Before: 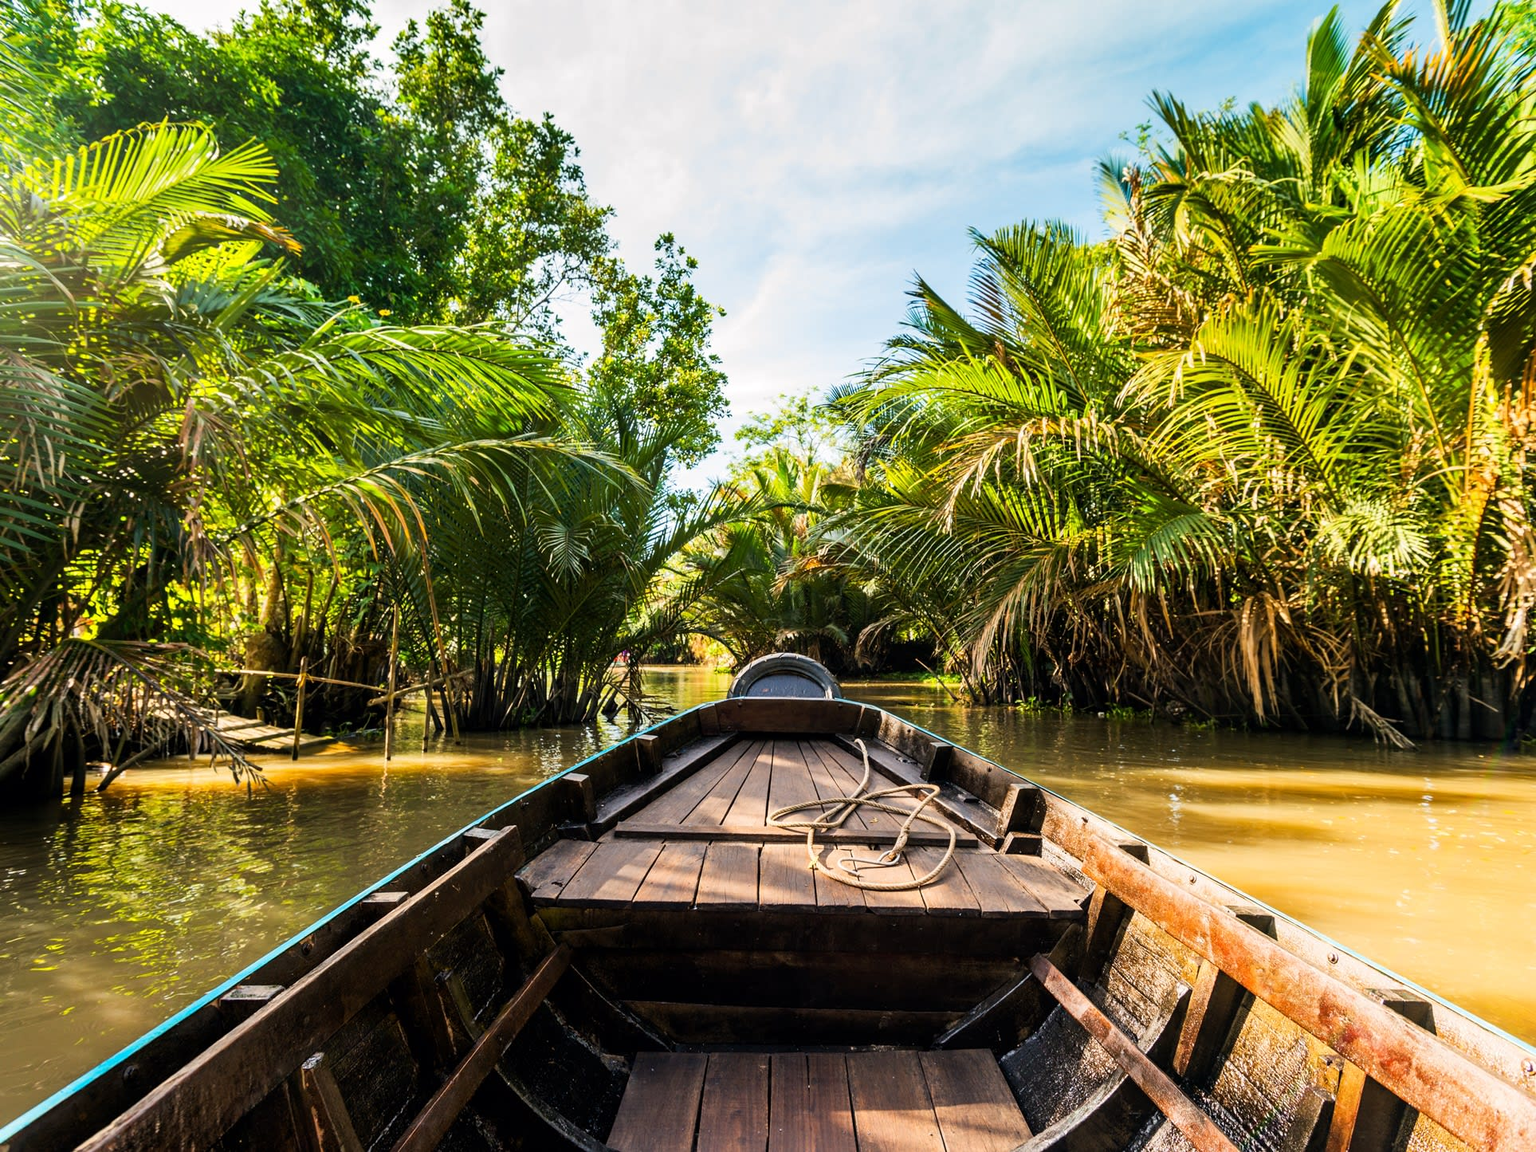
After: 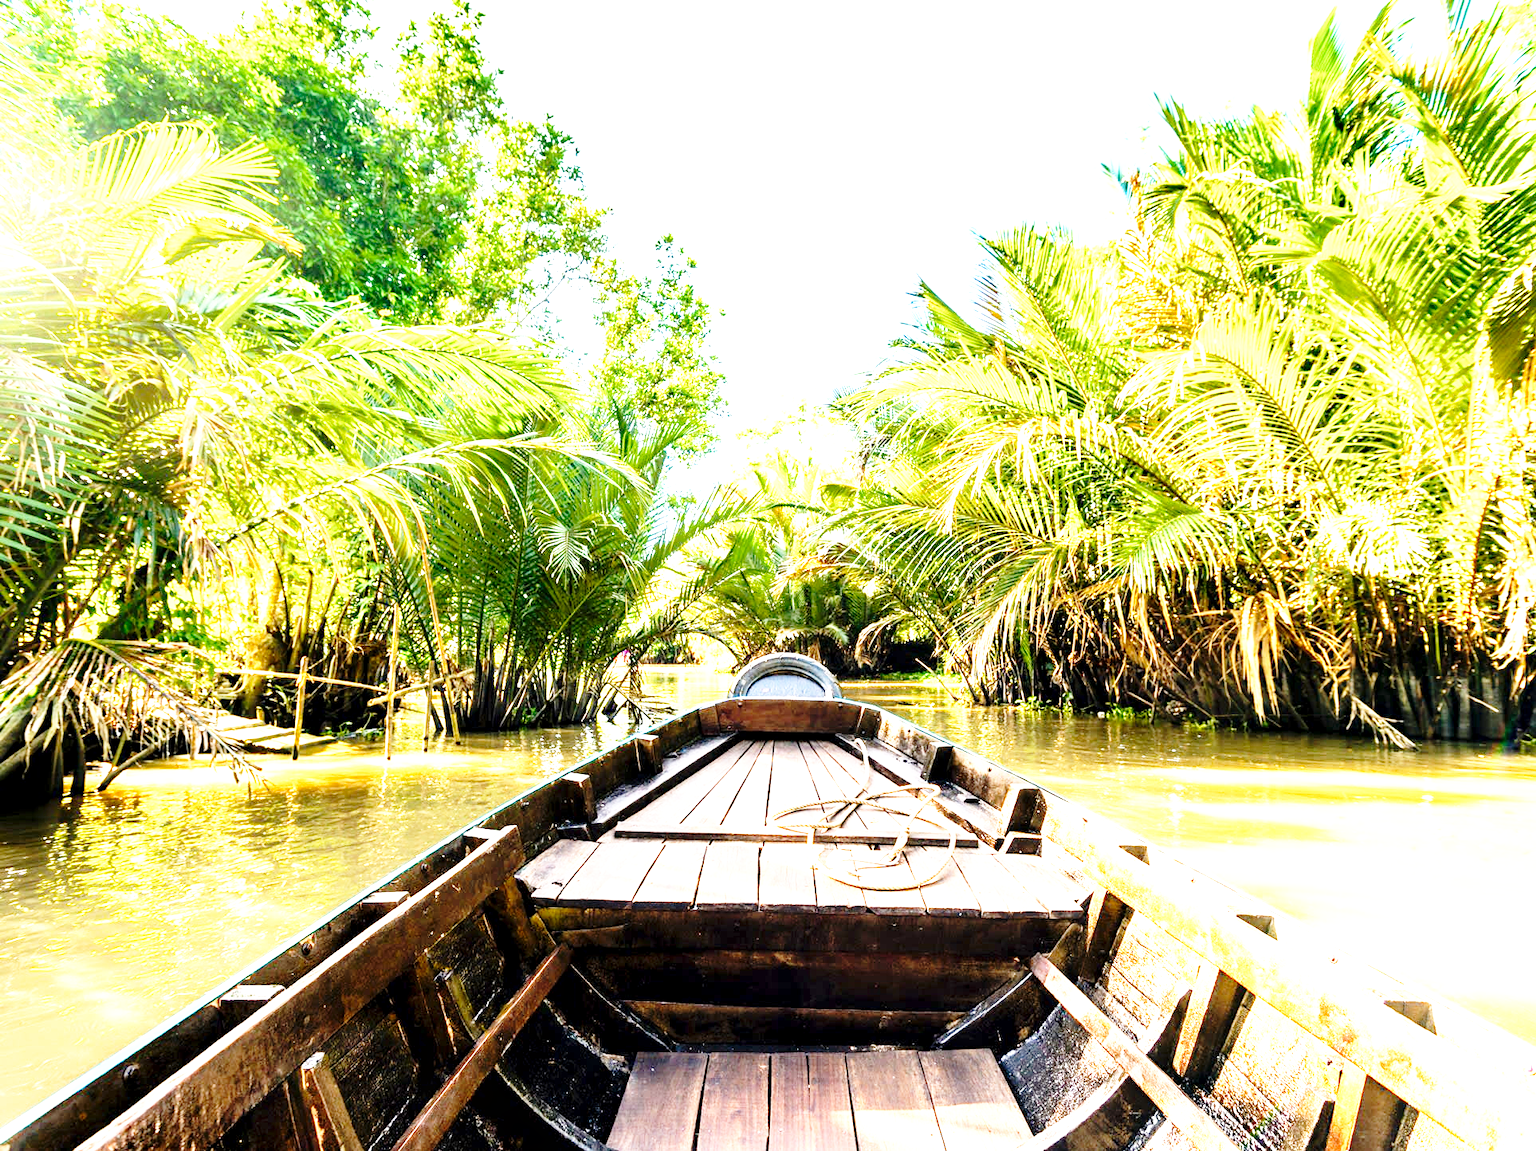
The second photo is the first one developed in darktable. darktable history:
base curve: curves: ch0 [(0, 0) (0.028, 0.03) (0.105, 0.232) (0.387, 0.748) (0.754, 0.968) (1, 1)], fusion 1, exposure shift 0.576, preserve colors none
exposure: black level correction 0.001, exposure 1.822 EV, compensate exposure bias true, compensate highlight preservation false
